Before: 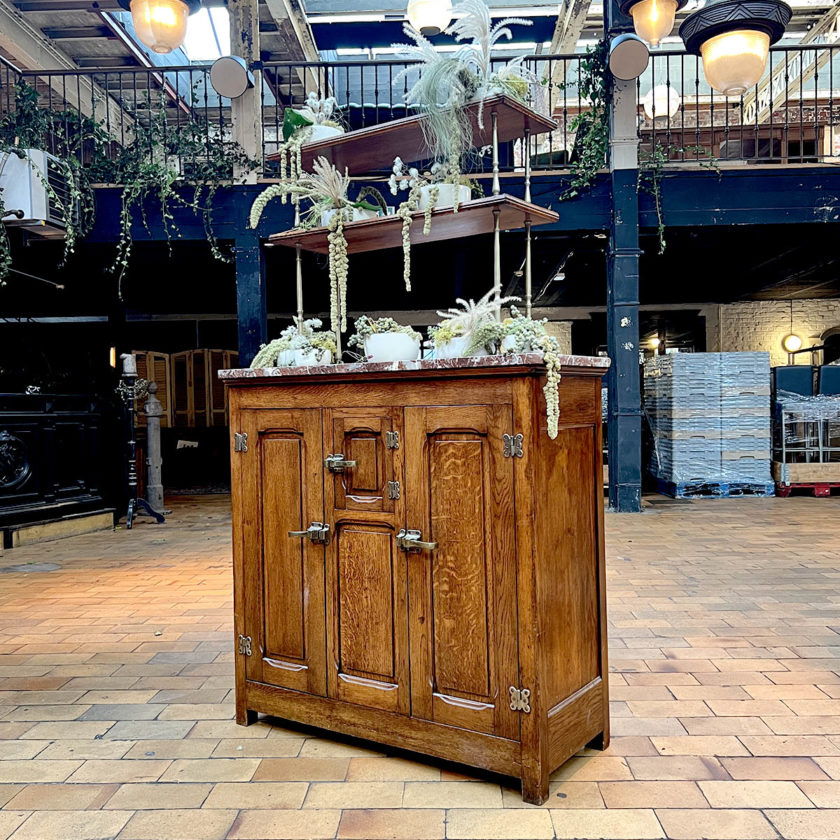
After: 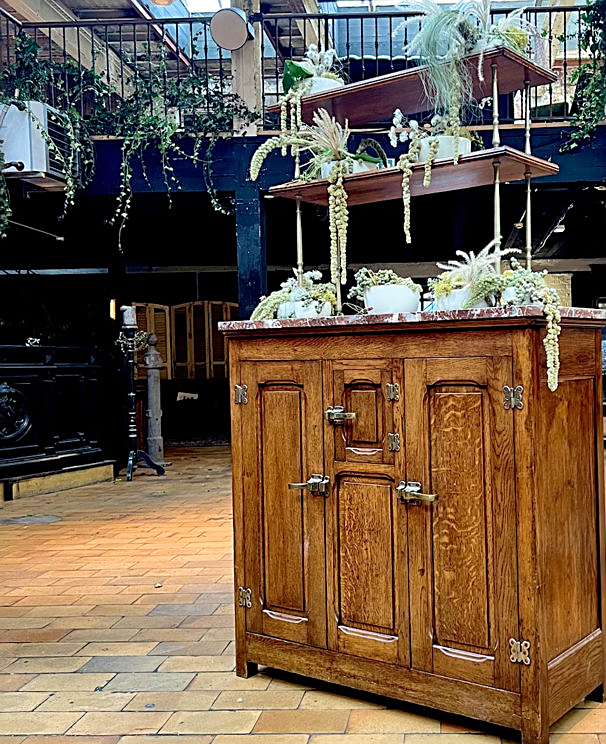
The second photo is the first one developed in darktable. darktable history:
crop: top 5.785%, right 27.849%, bottom 5.569%
velvia: strength 40.54%
sharpen: on, module defaults
